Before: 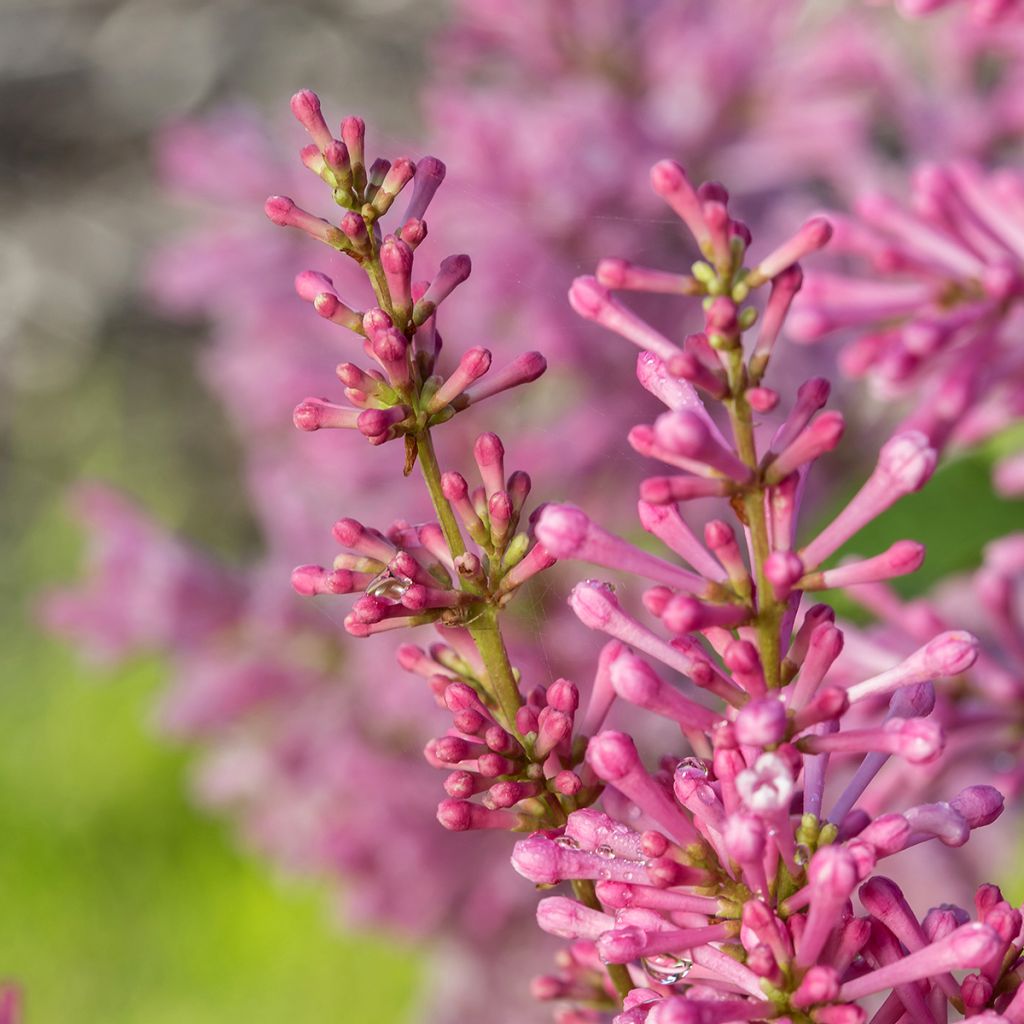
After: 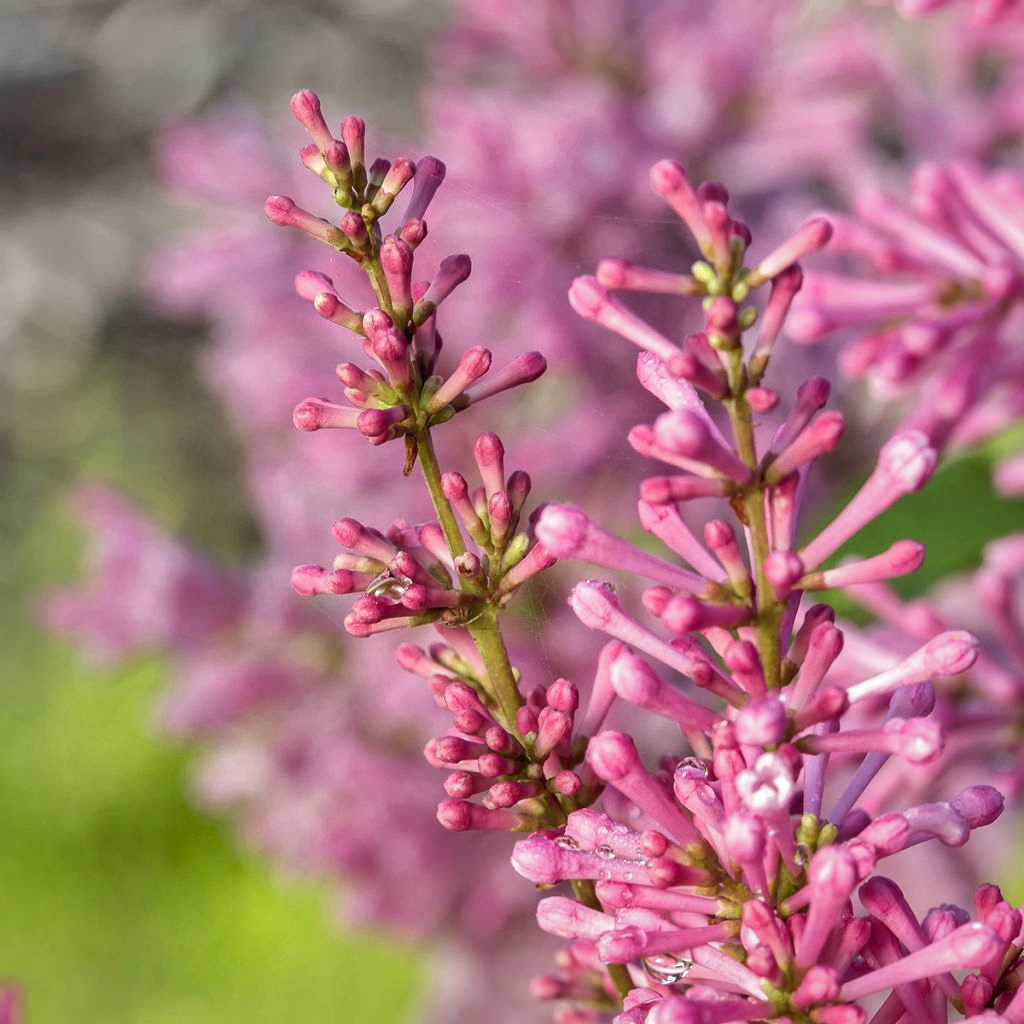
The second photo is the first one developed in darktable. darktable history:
shadows and highlights: shadows 58.22, highlights -59.79
filmic rgb: black relative exposure -8.22 EV, white relative exposure 2.2 EV, threshold 5.96 EV, target white luminance 99.944%, hardness 7.11, latitude 75.48%, contrast 1.318, highlights saturation mix -1.58%, shadows ↔ highlights balance 30.18%, iterations of high-quality reconstruction 0, enable highlight reconstruction true
